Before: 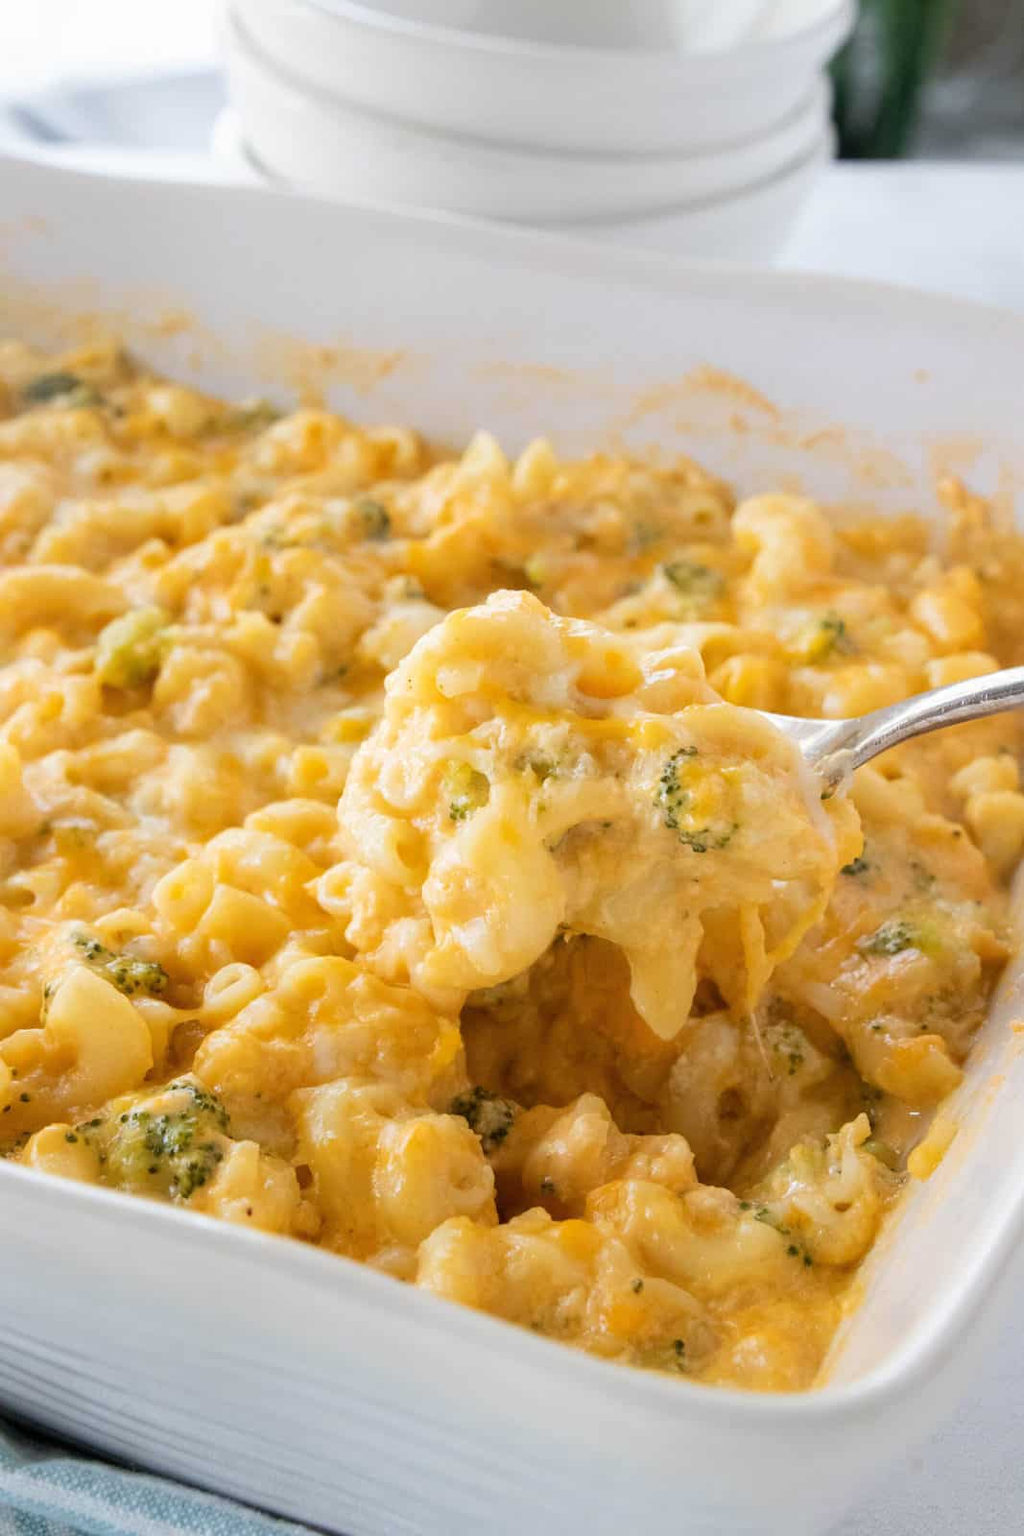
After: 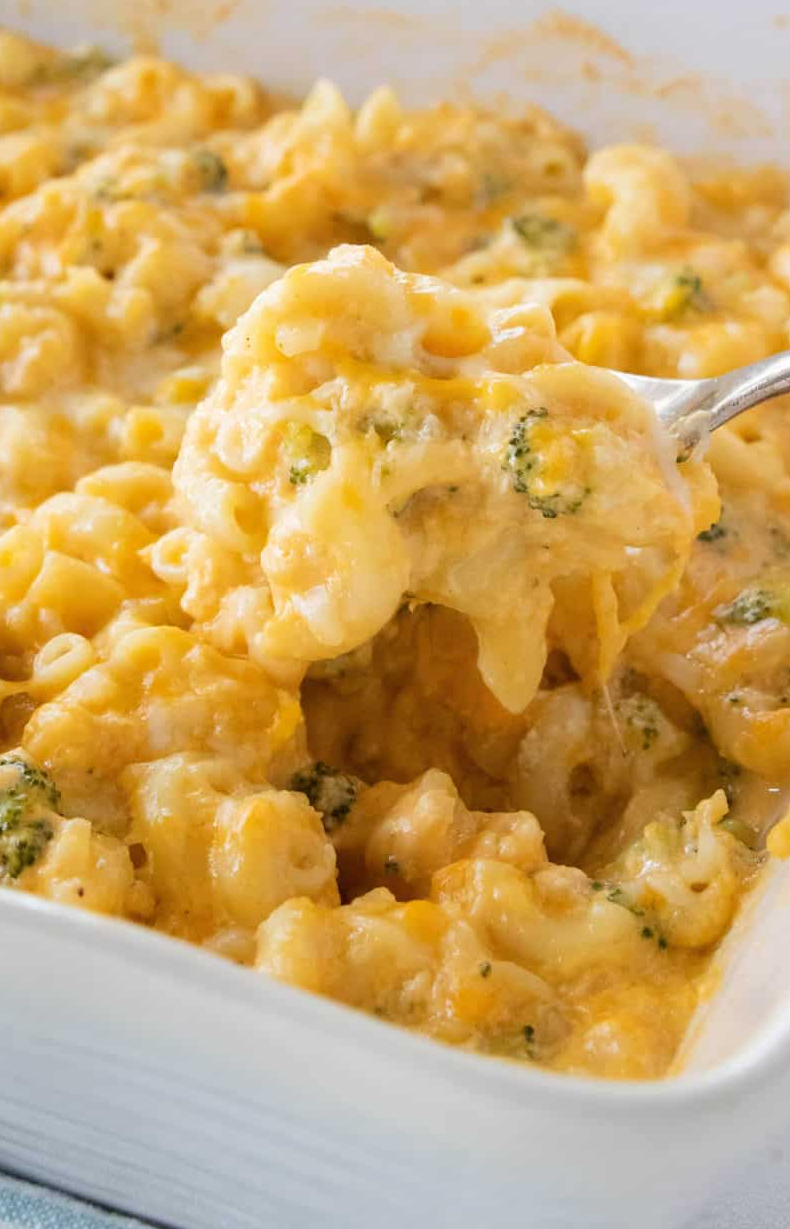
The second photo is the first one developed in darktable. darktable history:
crop: left 16.852%, top 23.187%, right 9.068%
